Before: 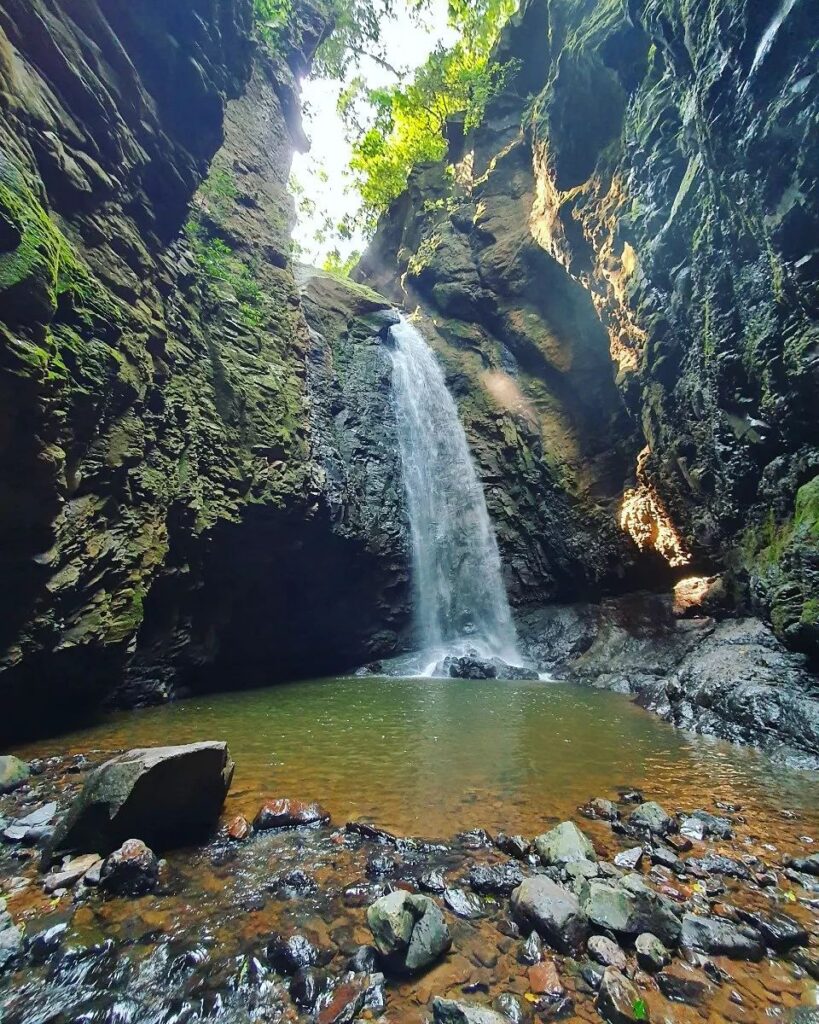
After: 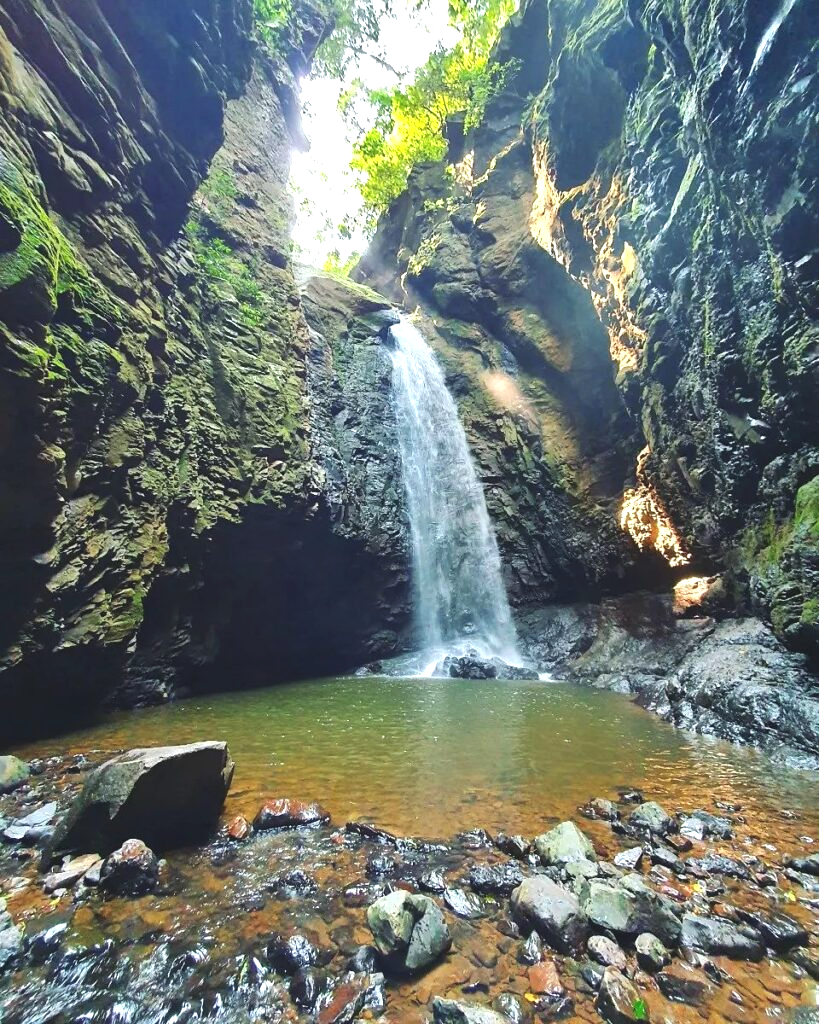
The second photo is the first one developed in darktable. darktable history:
exposure: black level correction -0.005, exposure 0.622 EV, compensate highlight preservation false
color correction: highlights a* -0.137, highlights b* 0.137
